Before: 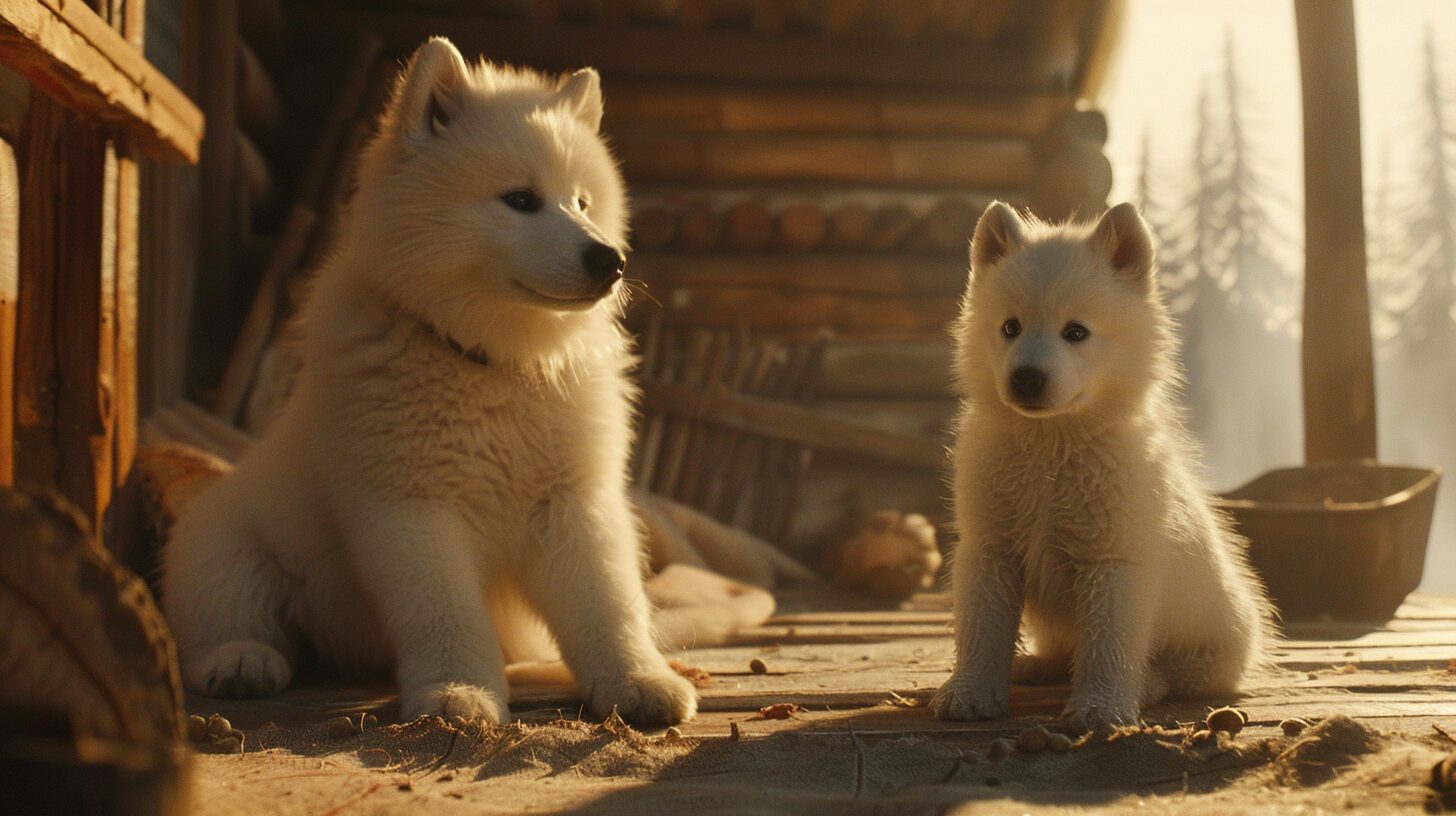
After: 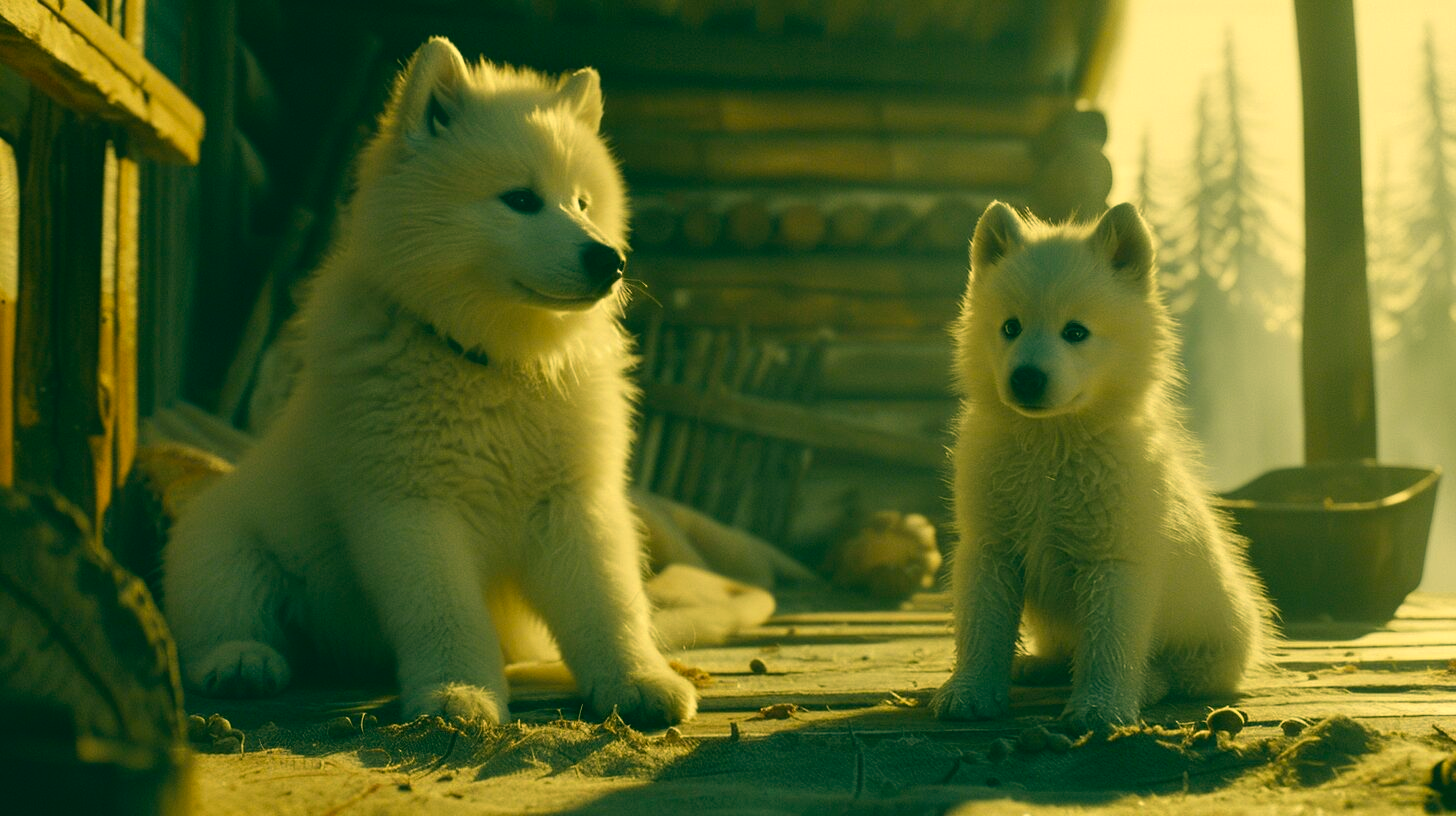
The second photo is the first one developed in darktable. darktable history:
shadows and highlights: shadows 29.32, highlights -29.32, low approximation 0.01, soften with gaussian
color correction: highlights a* 1.83, highlights b* 34.02, shadows a* -36.68, shadows b* -5.48
